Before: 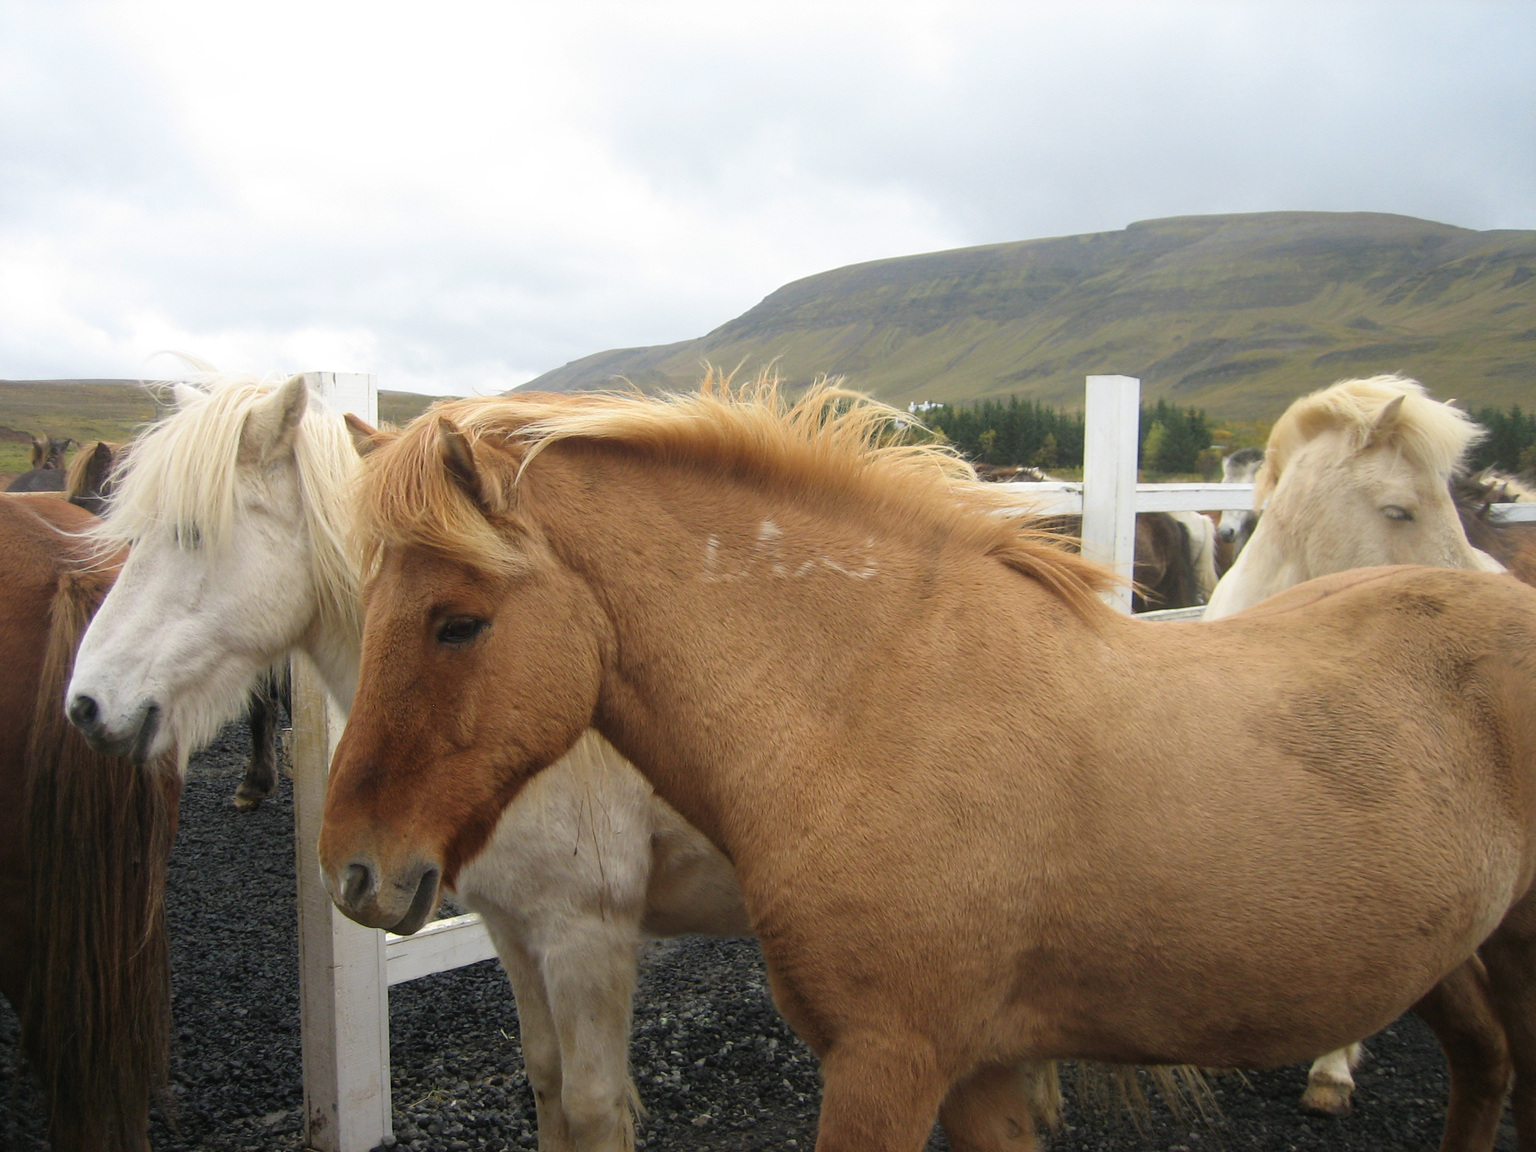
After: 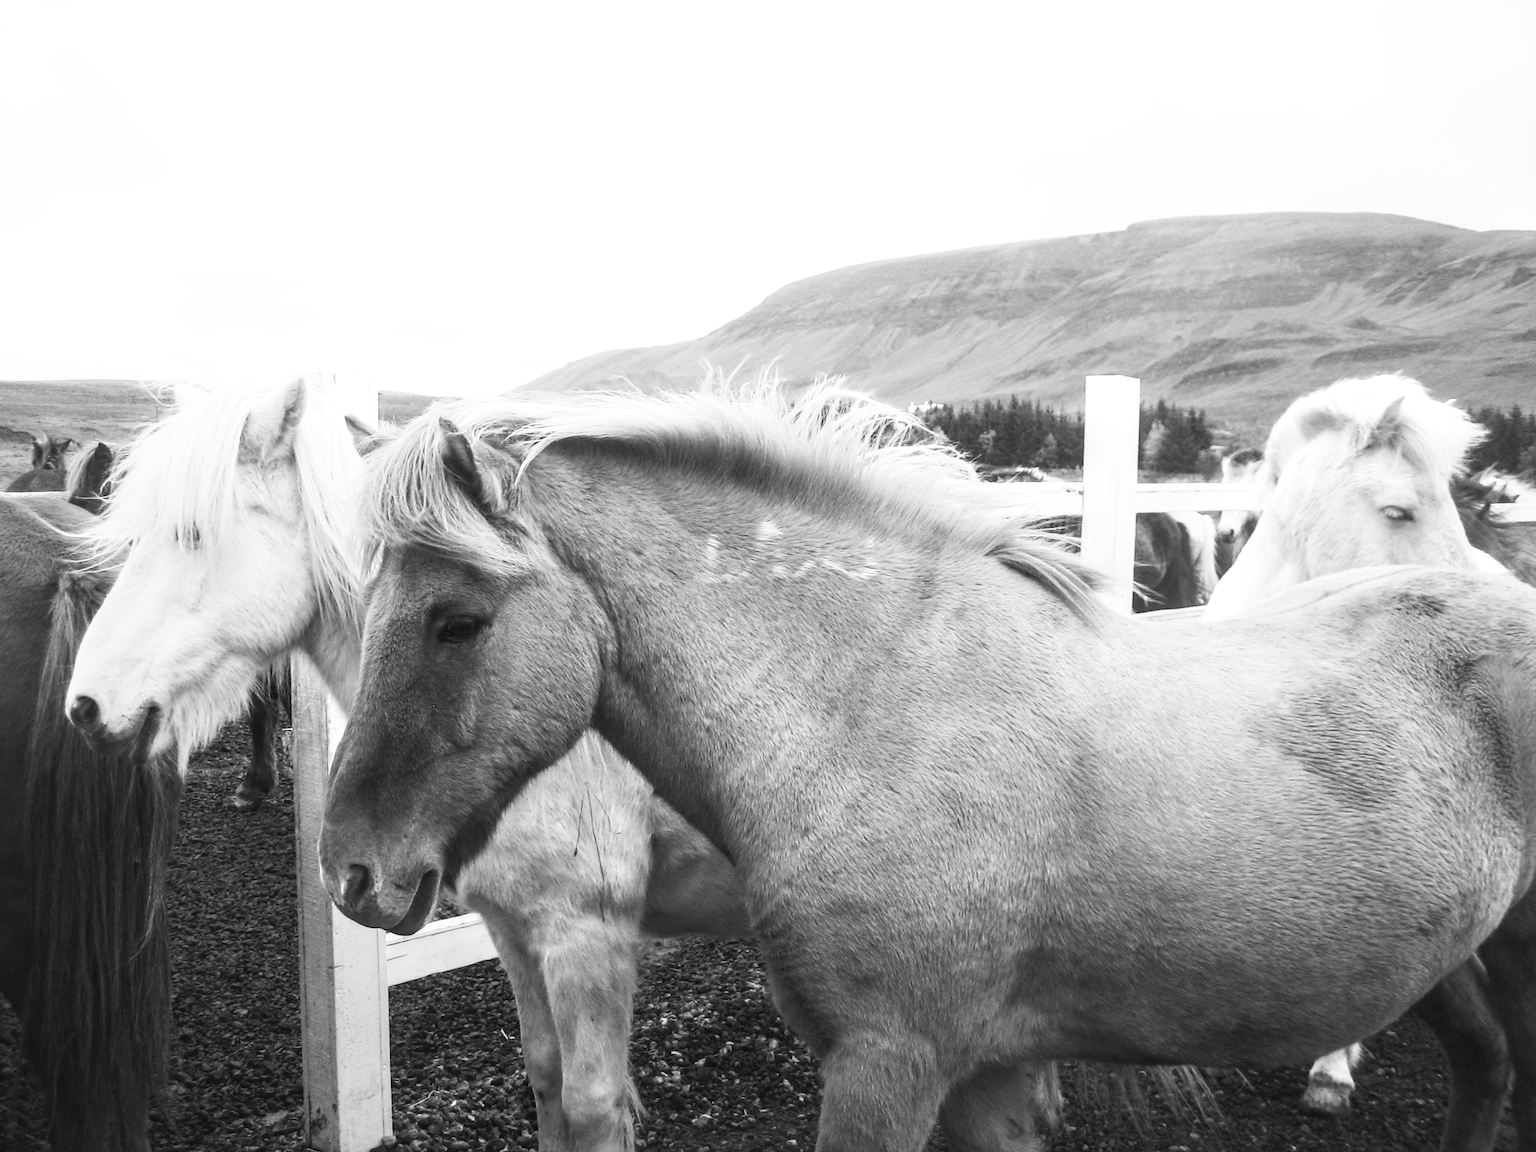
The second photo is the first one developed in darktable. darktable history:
local contrast: on, module defaults
contrast brightness saturation: contrast 0.53, brightness 0.47, saturation -1
